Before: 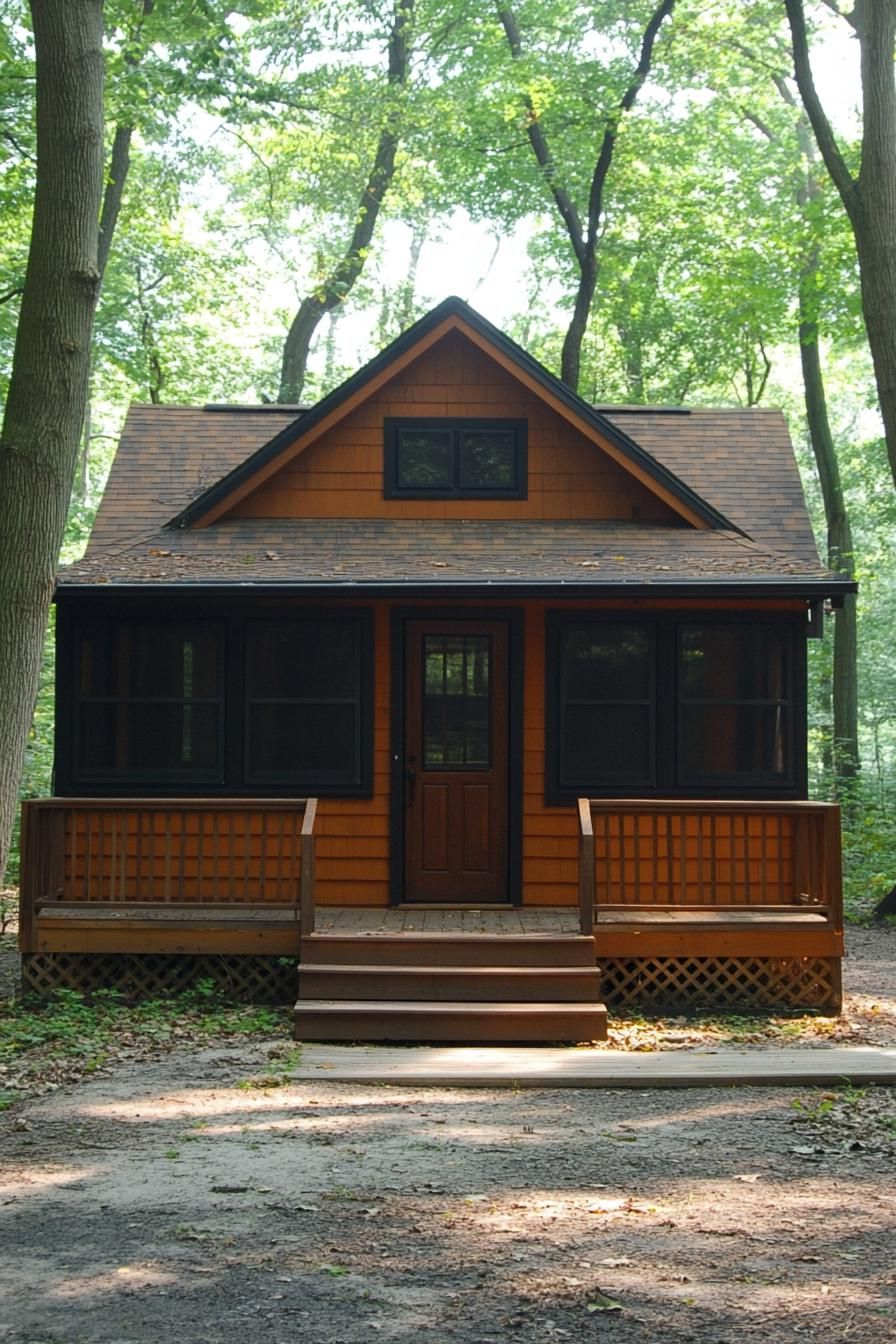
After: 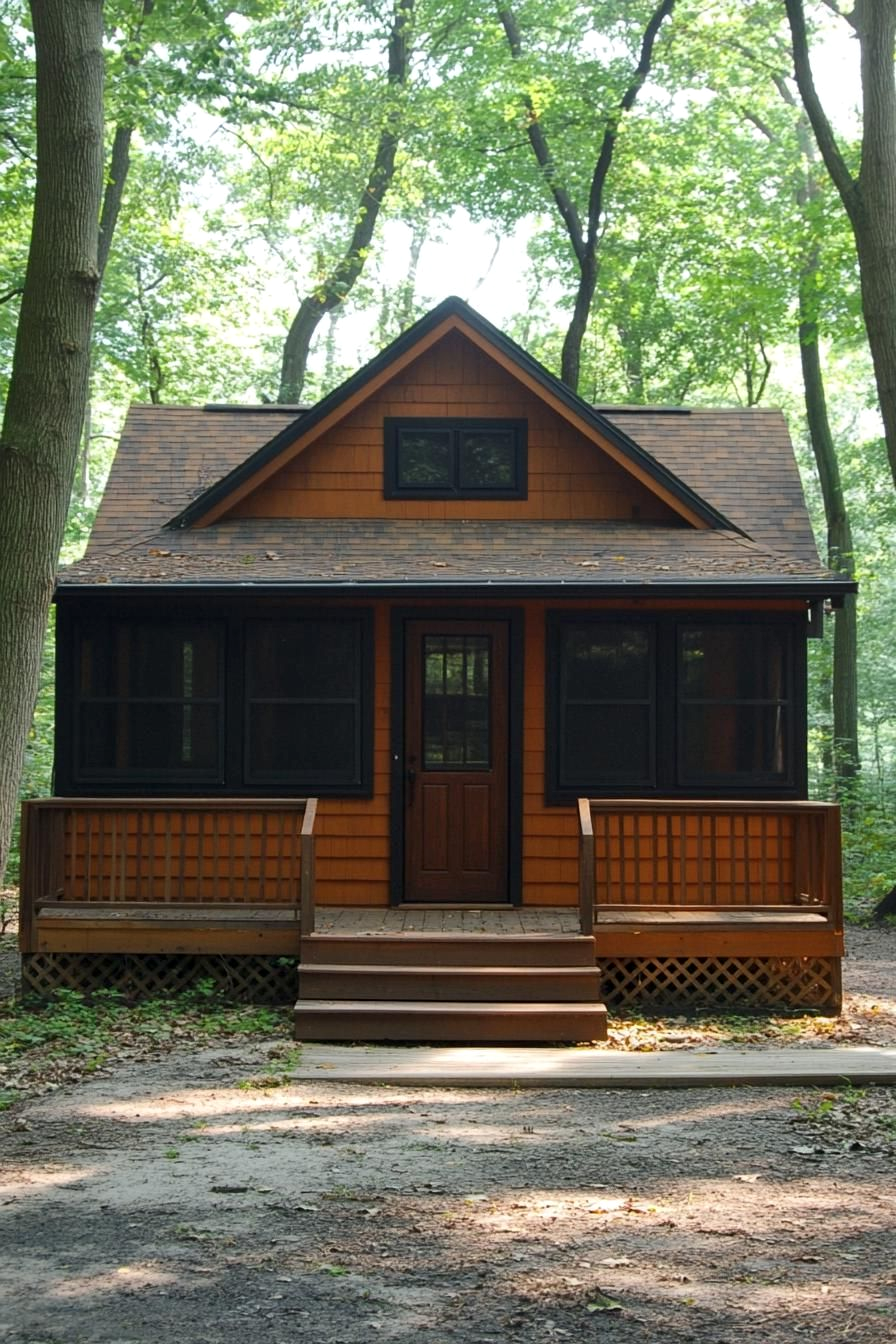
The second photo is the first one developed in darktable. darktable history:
local contrast: mode bilateral grid, contrast 19, coarseness 49, detail 120%, midtone range 0.2
